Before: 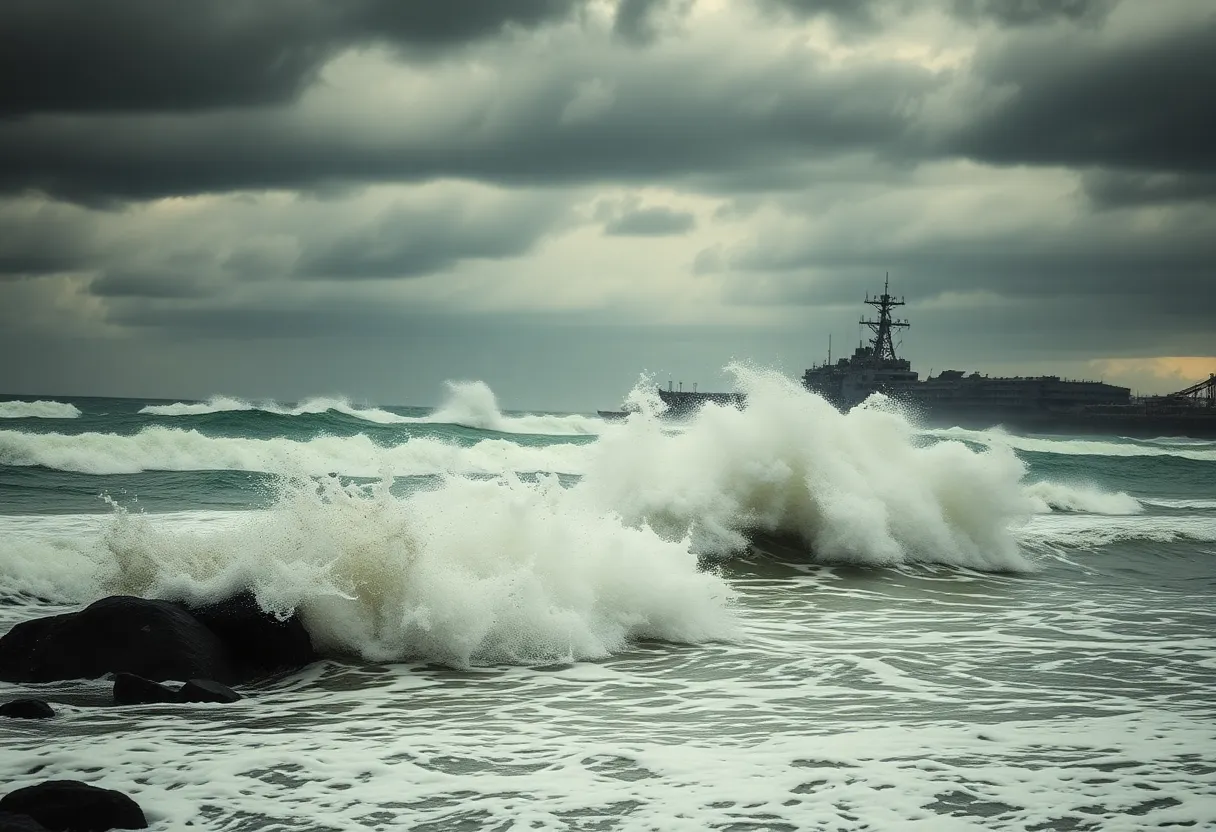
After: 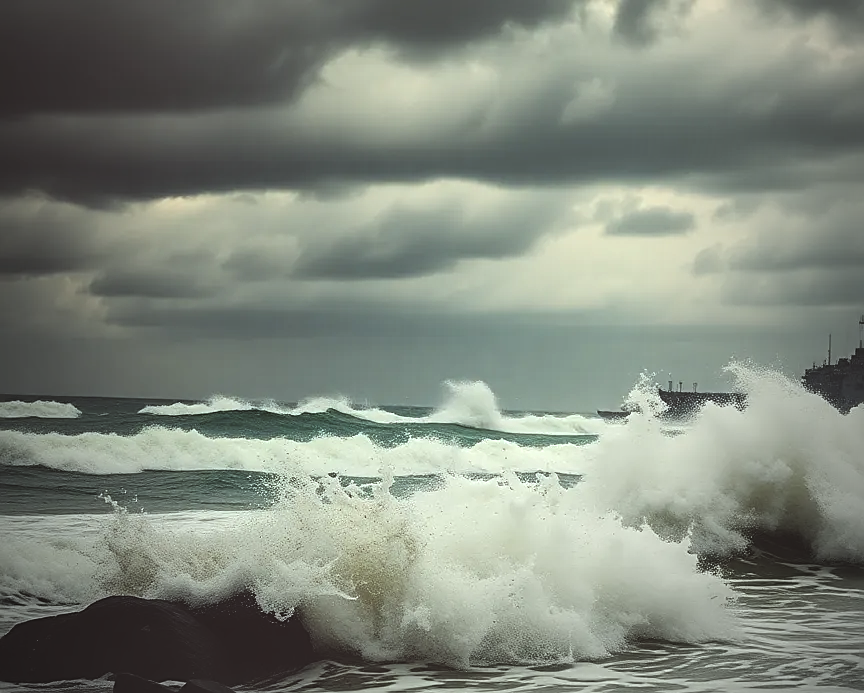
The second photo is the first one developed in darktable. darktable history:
exposure: black level correction -0.028, compensate highlight preservation false
crop: right 28.885%, bottom 16.626%
vignetting: fall-off start 72.14%, fall-off radius 108.07%, brightness -0.713, saturation -0.488, center (-0.054, -0.359), width/height ratio 0.729
rotate and perspective: automatic cropping original format, crop left 0, crop top 0
local contrast: mode bilateral grid, contrast 25, coarseness 60, detail 151%, midtone range 0.2
sharpen: on, module defaults
color balance rgb: perceptual saturation grading › global saturation 10%, global vibrance 10%
color balance: mode lift, gamma, gain (sRGB), lift [1, 1.049, 1, 1]
